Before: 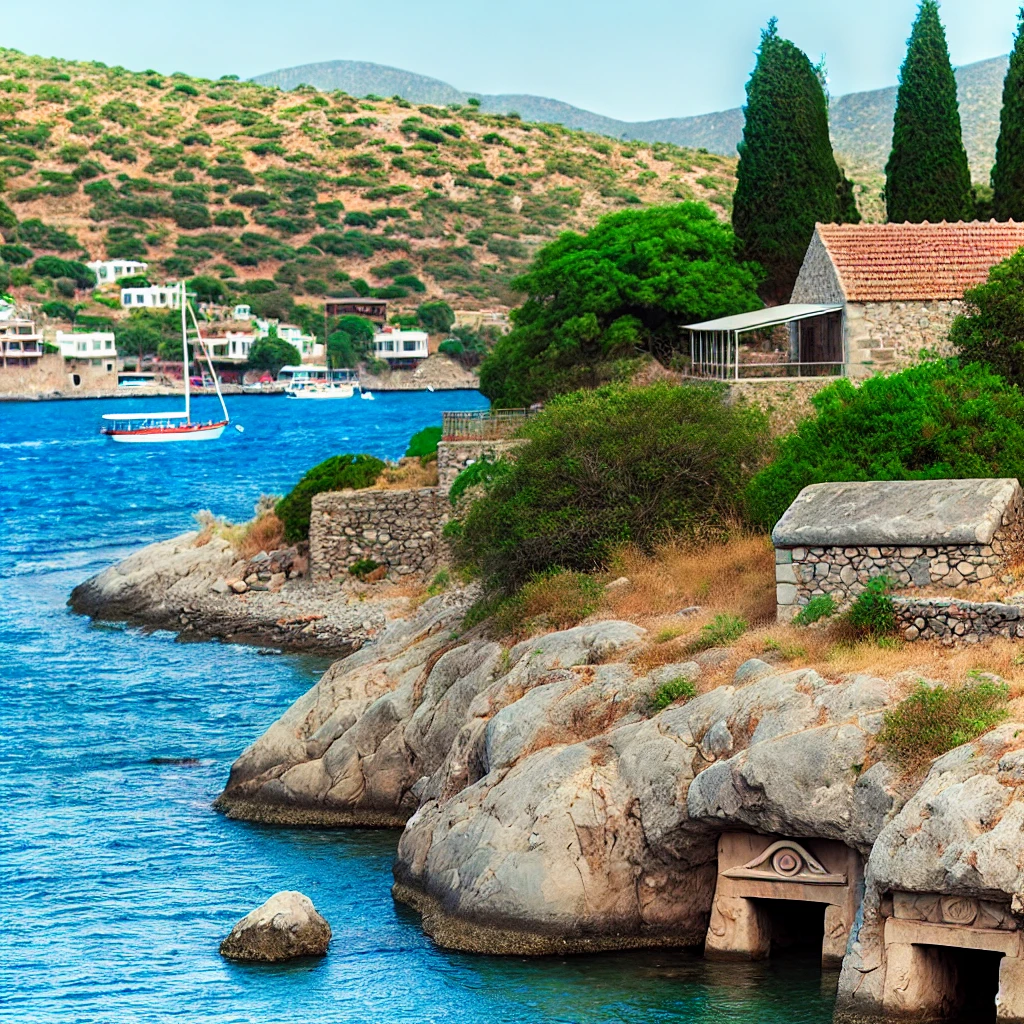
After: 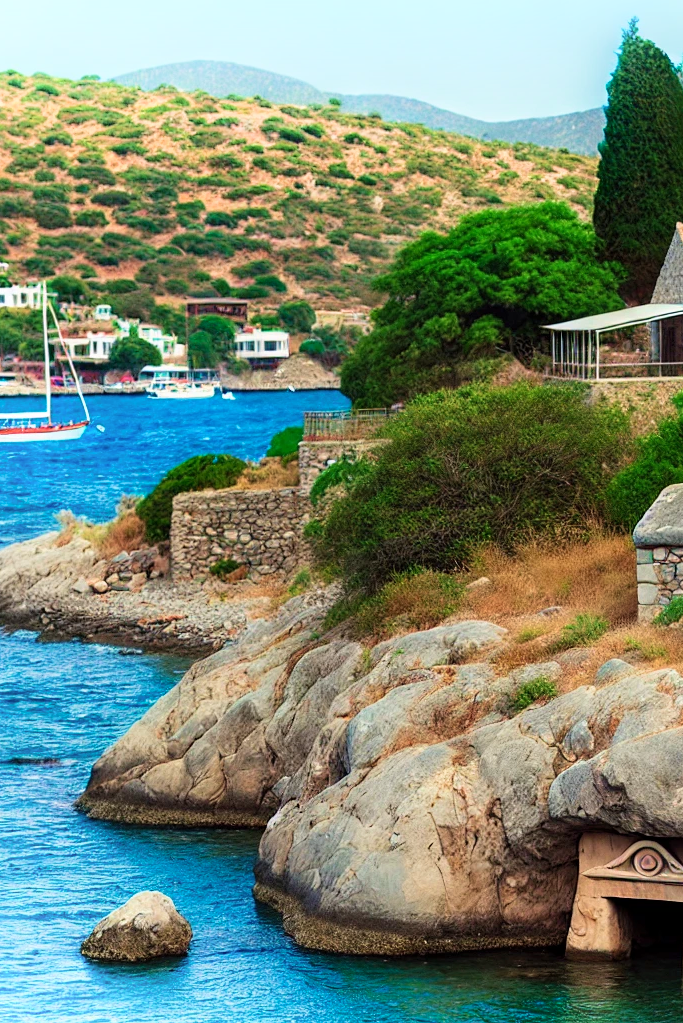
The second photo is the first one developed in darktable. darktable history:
crop and rotate: left 13.638%, right 19.59%
shadows and highlights: highlights 71.48, soften with gaussian
velvia: on, module defaults
